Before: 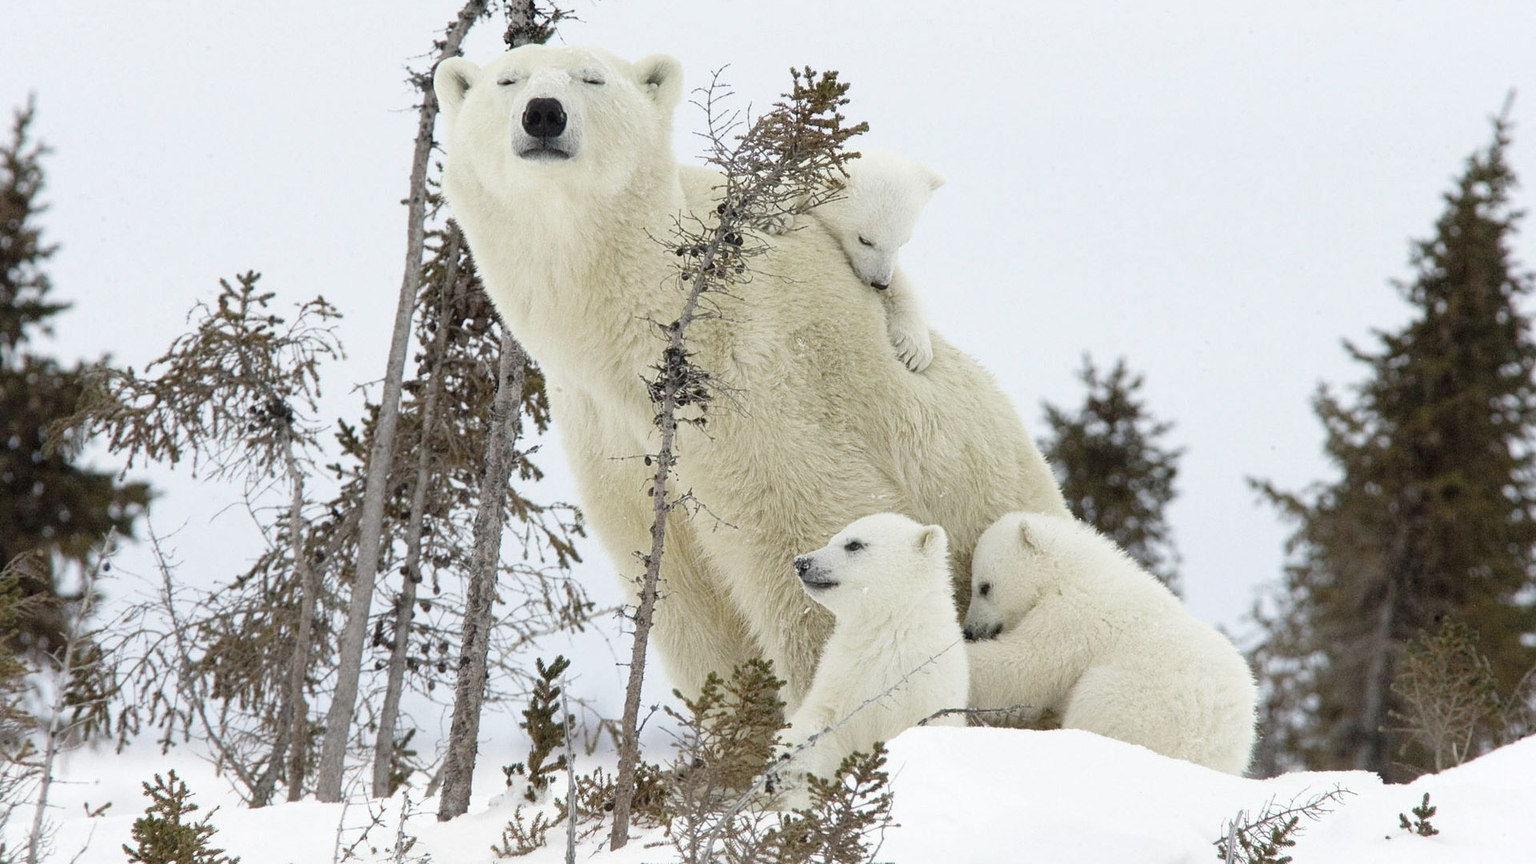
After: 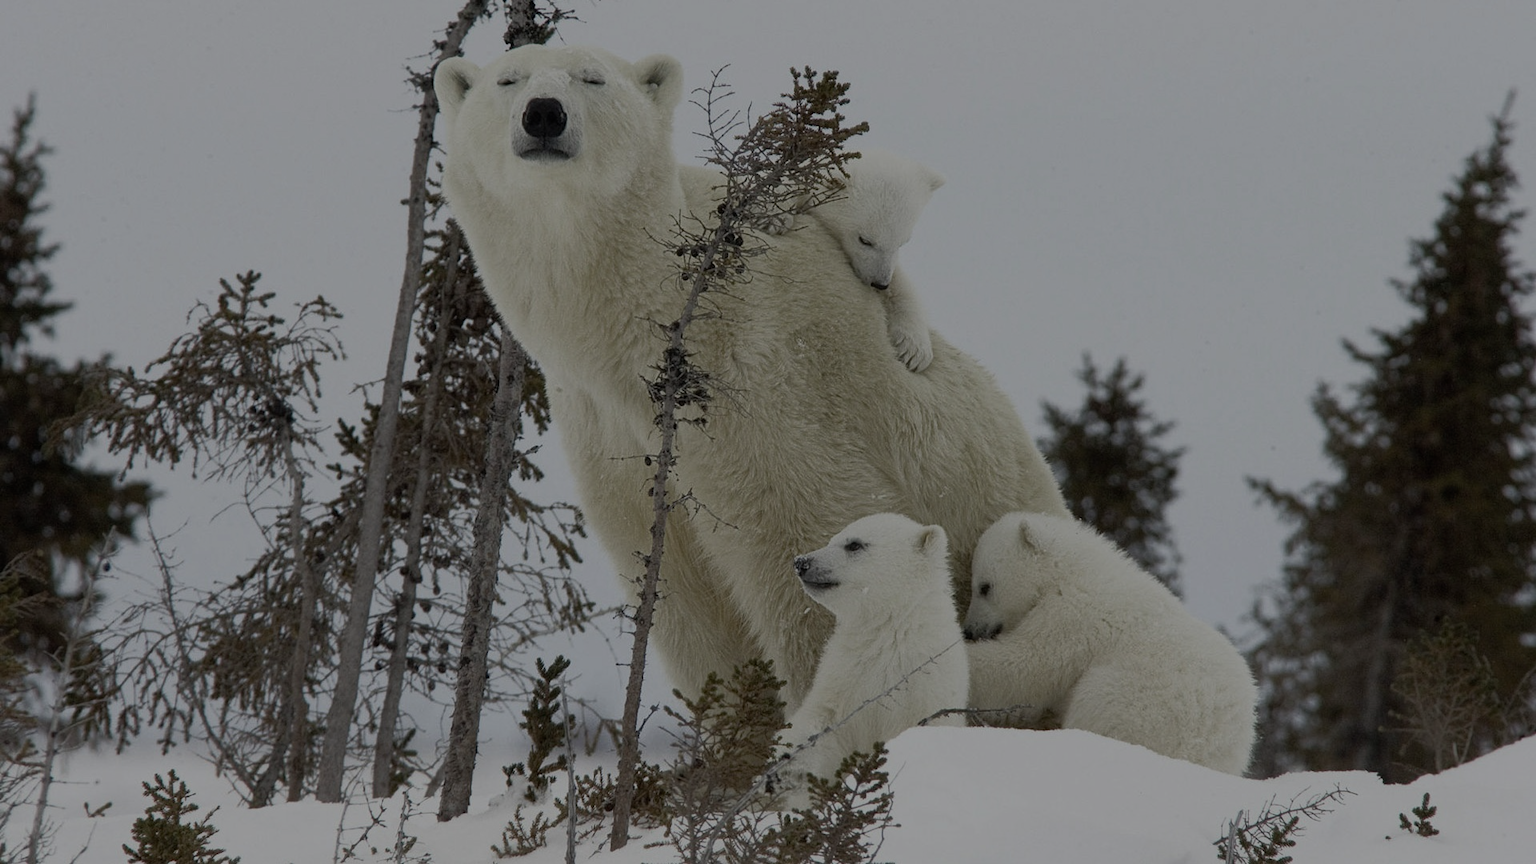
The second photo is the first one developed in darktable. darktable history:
tone equalizer: -8 EV -1.98 EV, -7 EV -1.97 EV, -6 EV -1.98 EV, -5 EV -1.97 EV, -4 EV -1.97 EV, -3 EV -2 EV, -2 EV -1.98 EV, -1 EV -1.62 EV, +0 EV -1.98 EV, edges refinement/feathering 500, mask exposure compensation -1.57 EV, preserve details no
